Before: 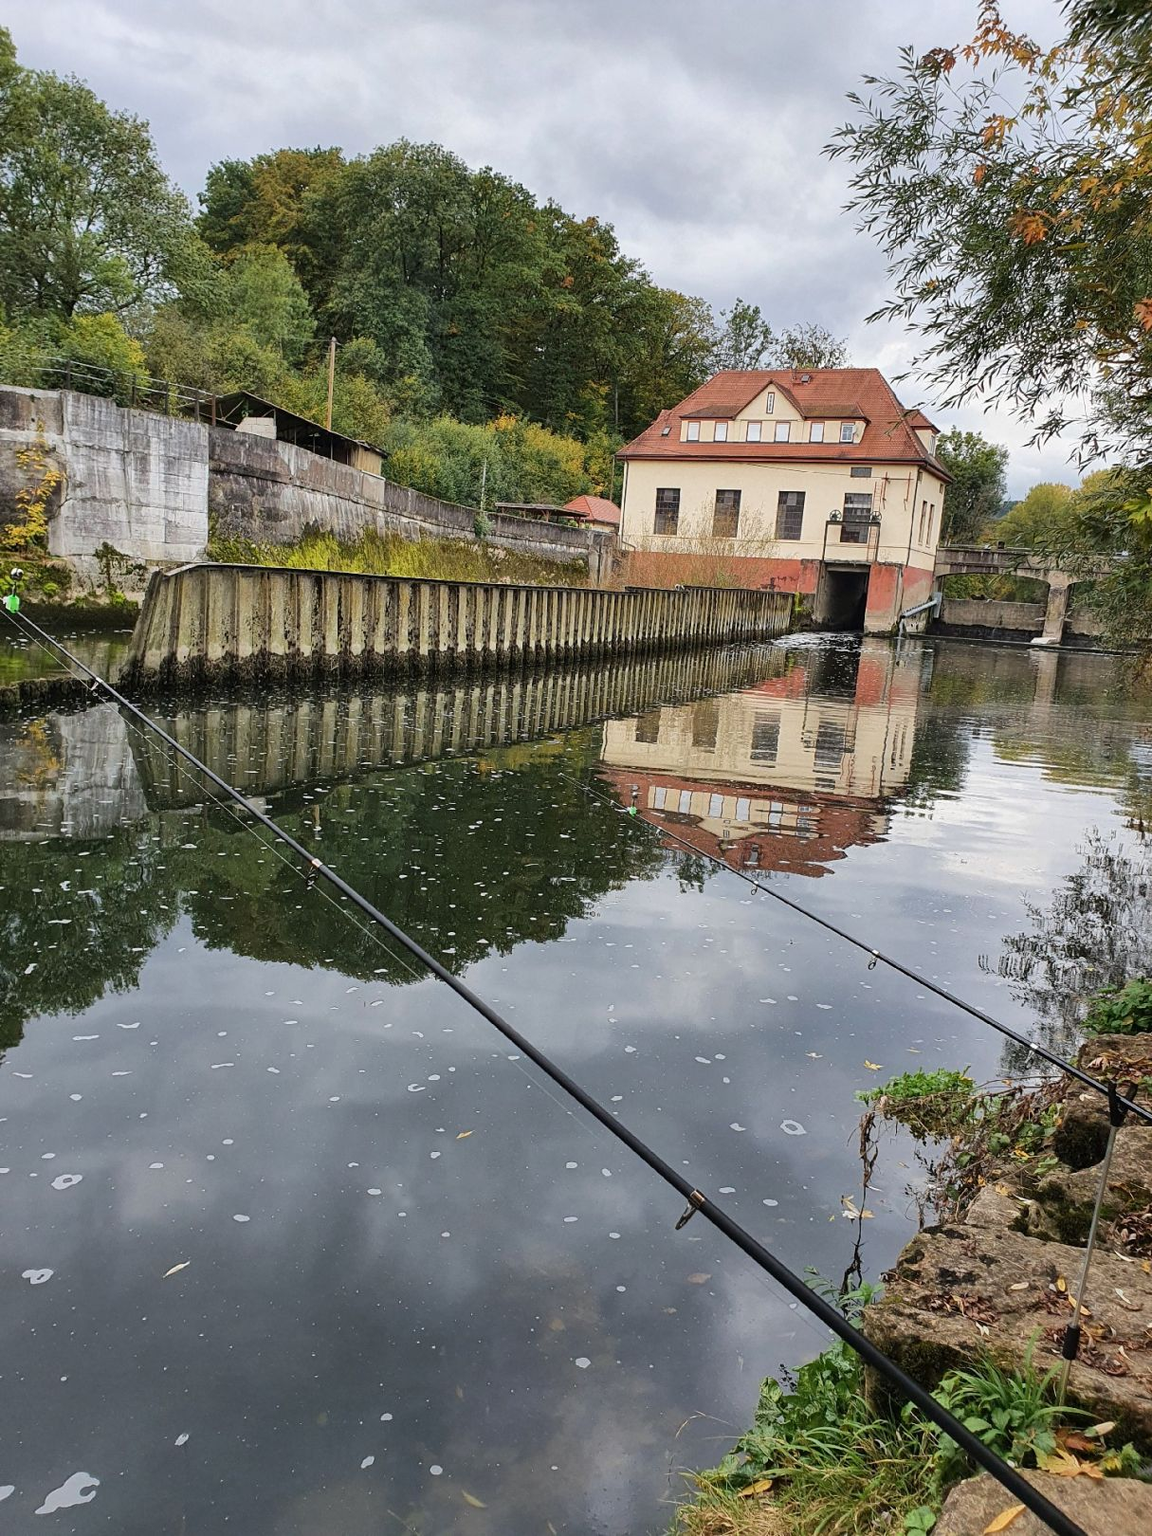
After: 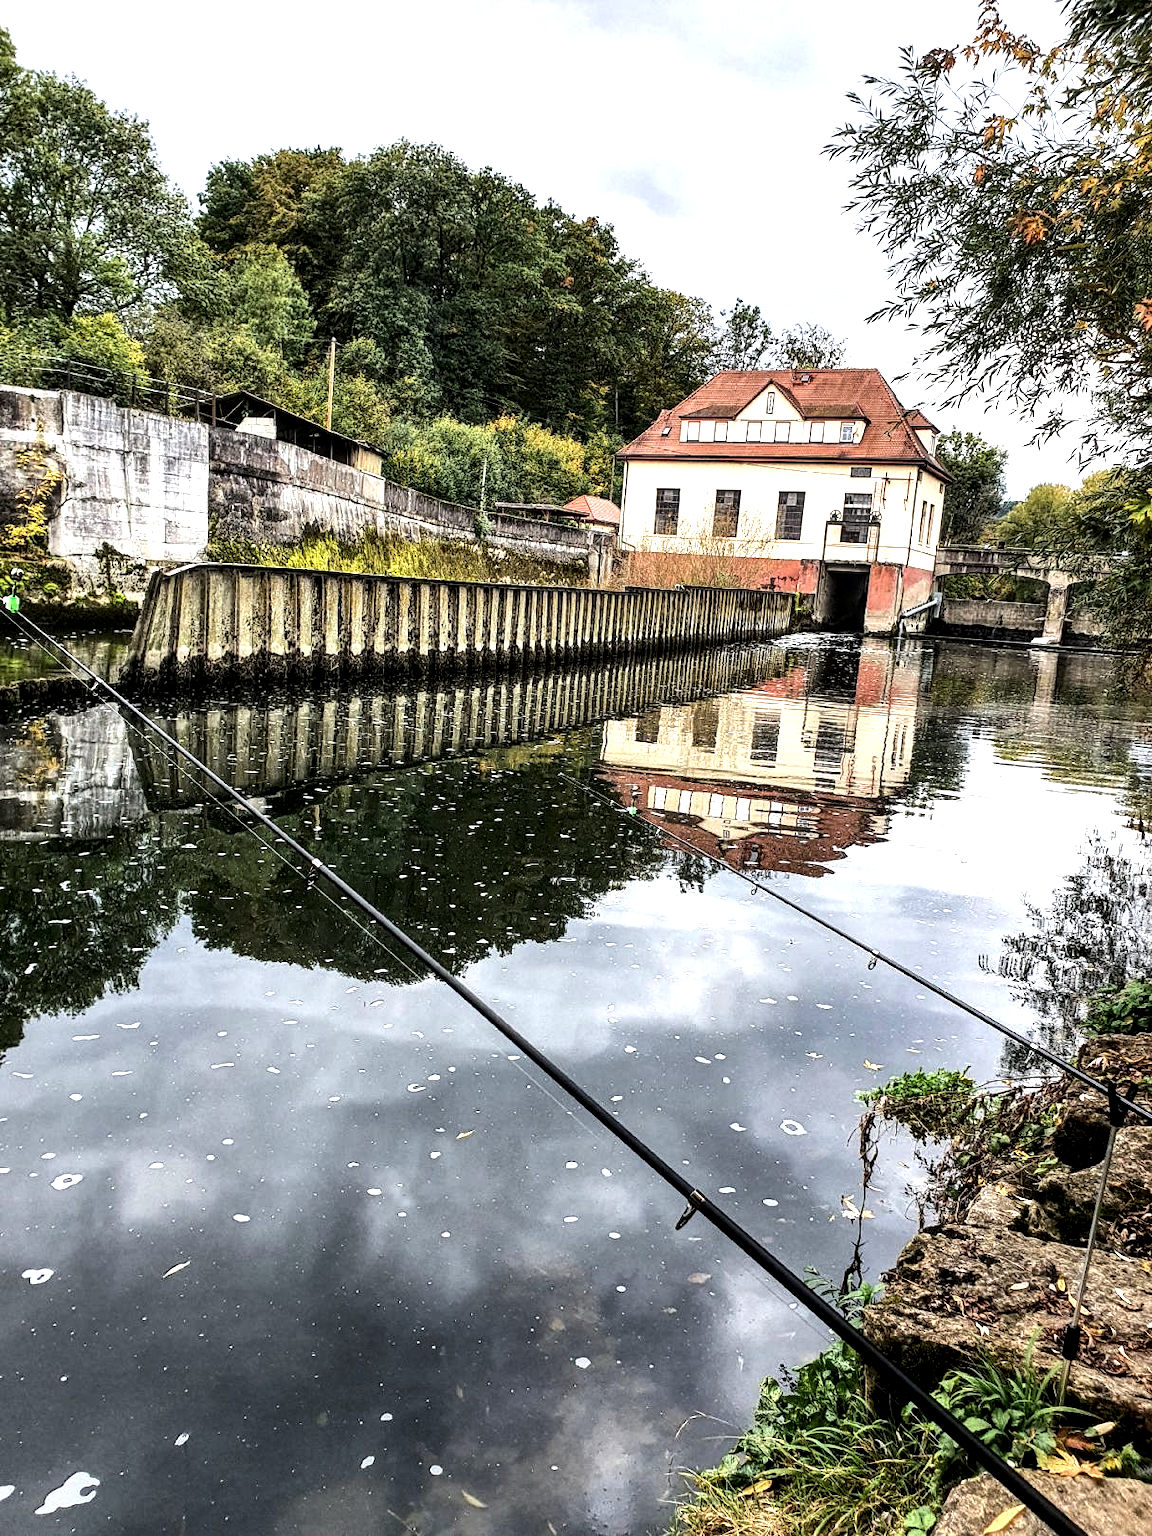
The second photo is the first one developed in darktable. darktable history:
tone equalizer: -8 EV -1.08 EV, -7 EV -1.01 EV, -6 EV -0.867 EV, -5 EV -0.578 EV, -3 EV 0.578 EV, -2 EV 0.867 EV, -1 EV 1.01 EV, +0 EV 1.08 EV, edges refinement/feathering 500, mask exposure compensation -1.57 EV, preserve details no
local contrast: highlights 60%, shadows 60%, detail 160%
